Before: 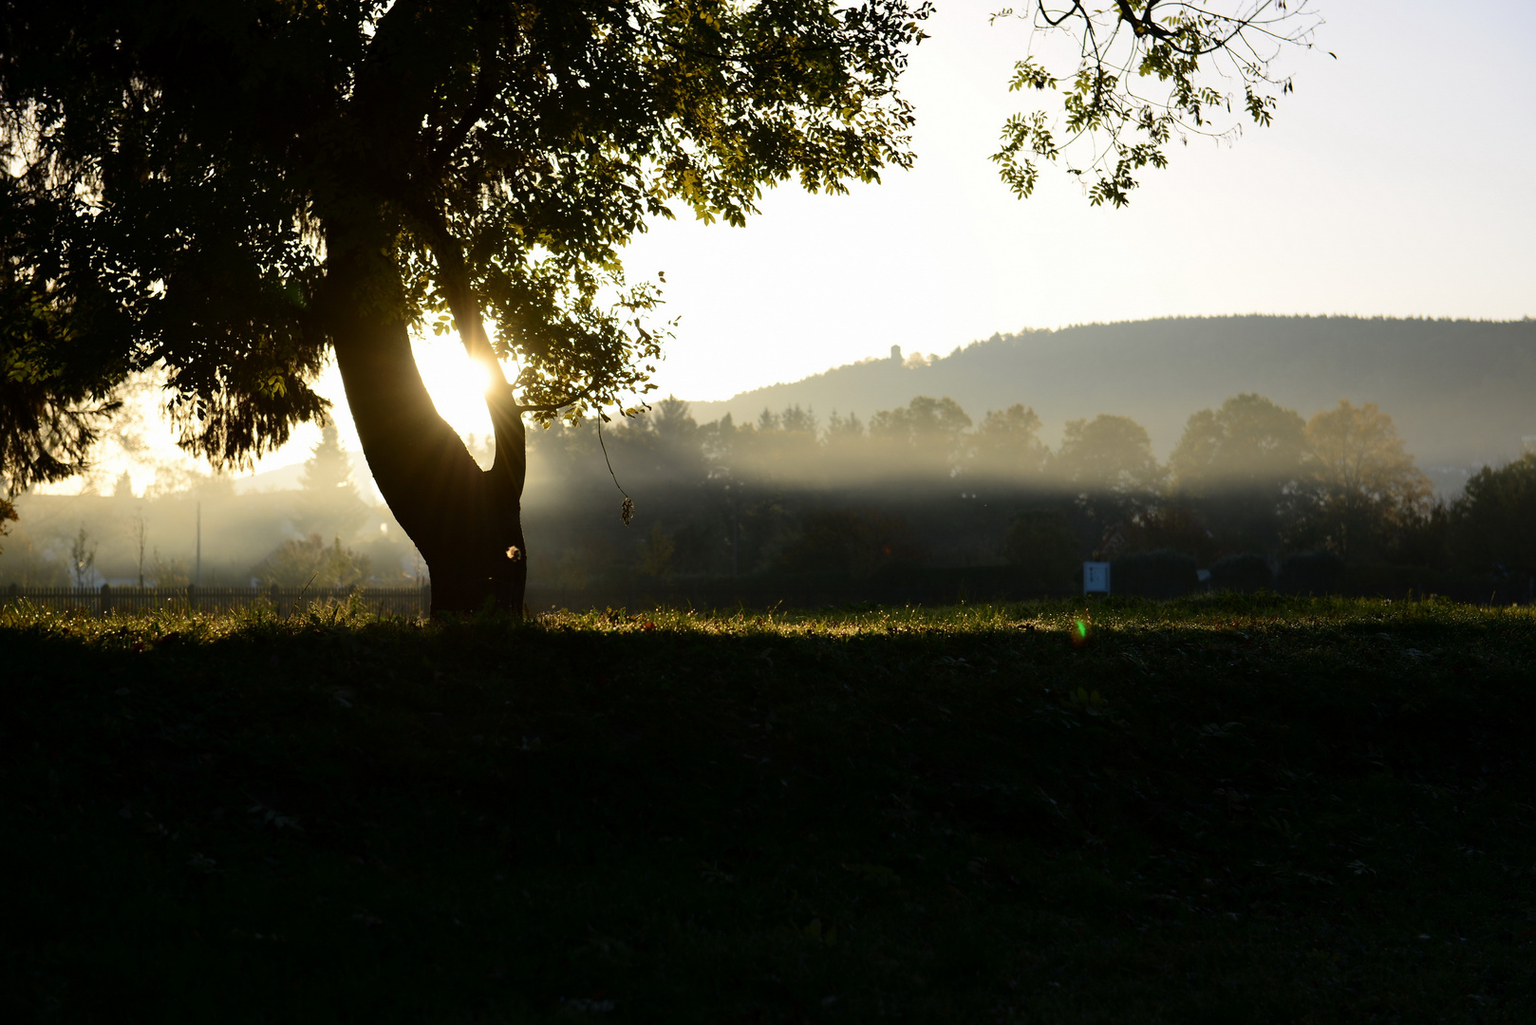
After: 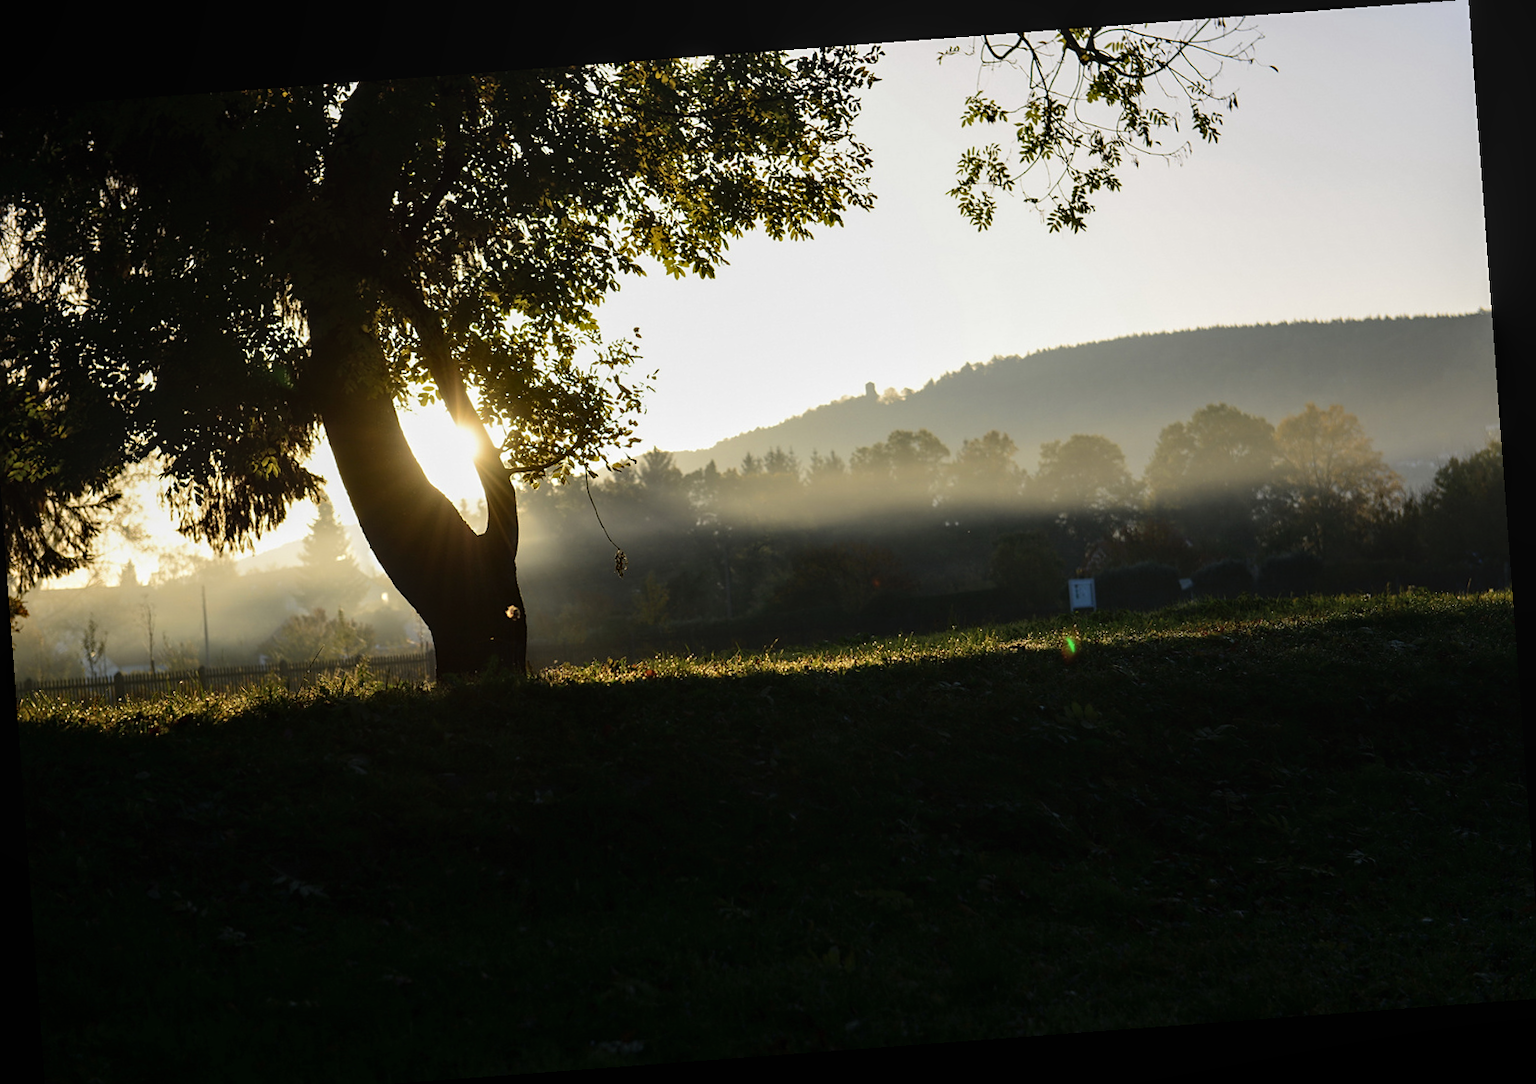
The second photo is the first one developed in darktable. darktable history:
sharpen: amount 0.2
local contrast: on, module defaults
crop: left 1.743%, right 0.268%, bottom 2.011%
rotate and perspective: rotation -4.25°, automatic cropping off
